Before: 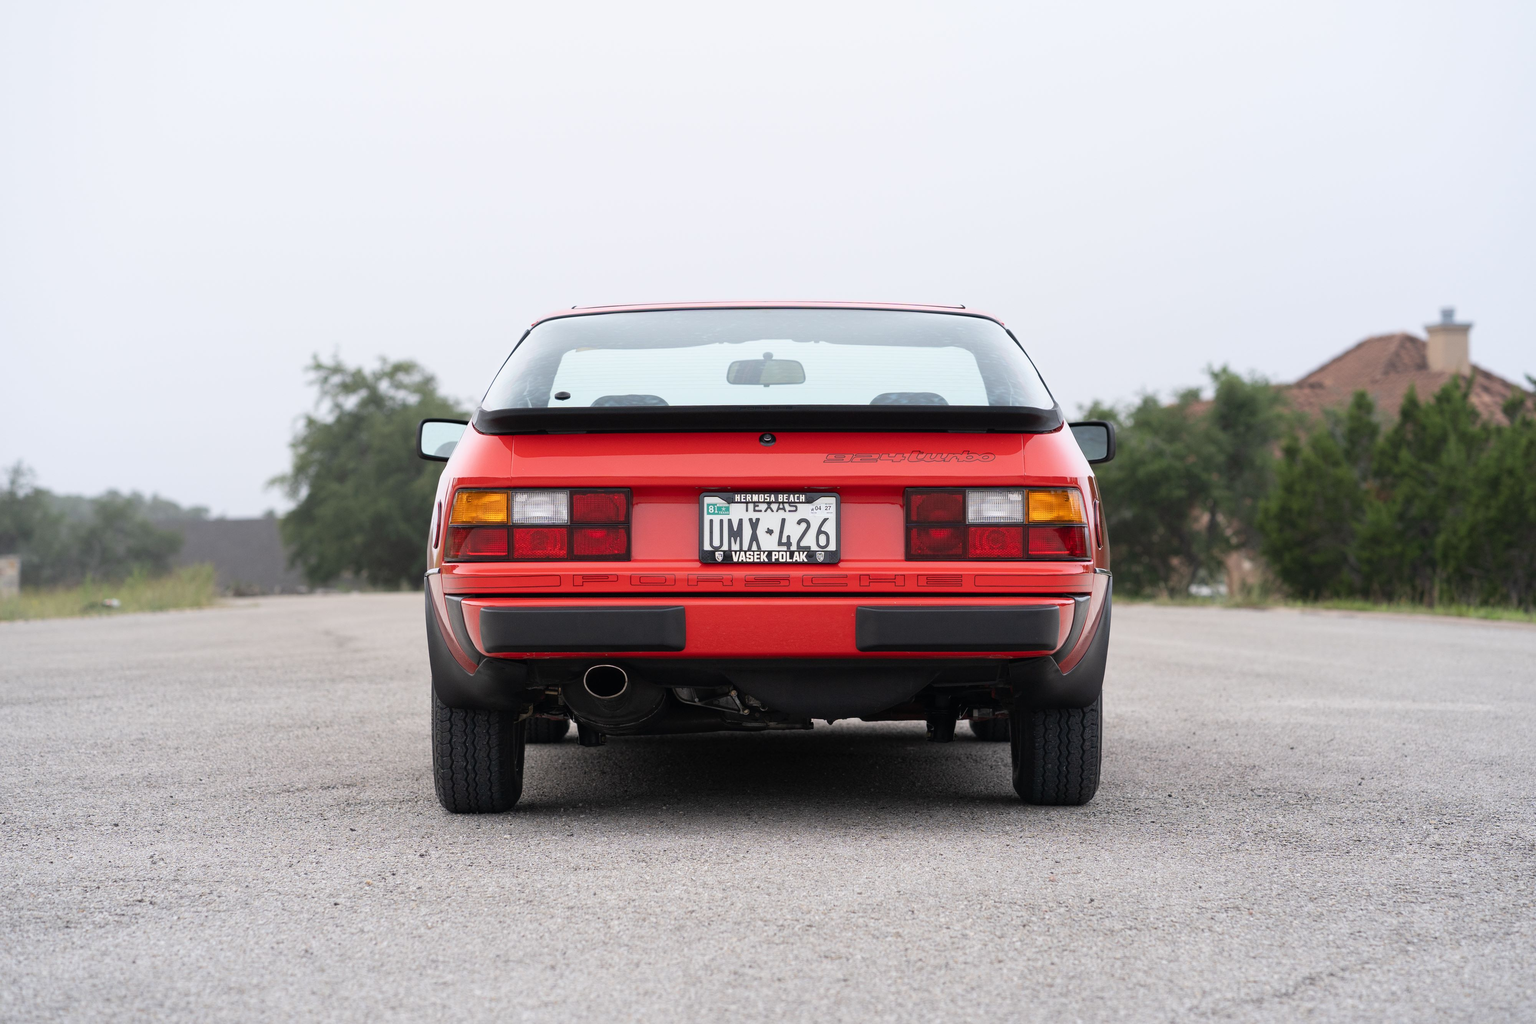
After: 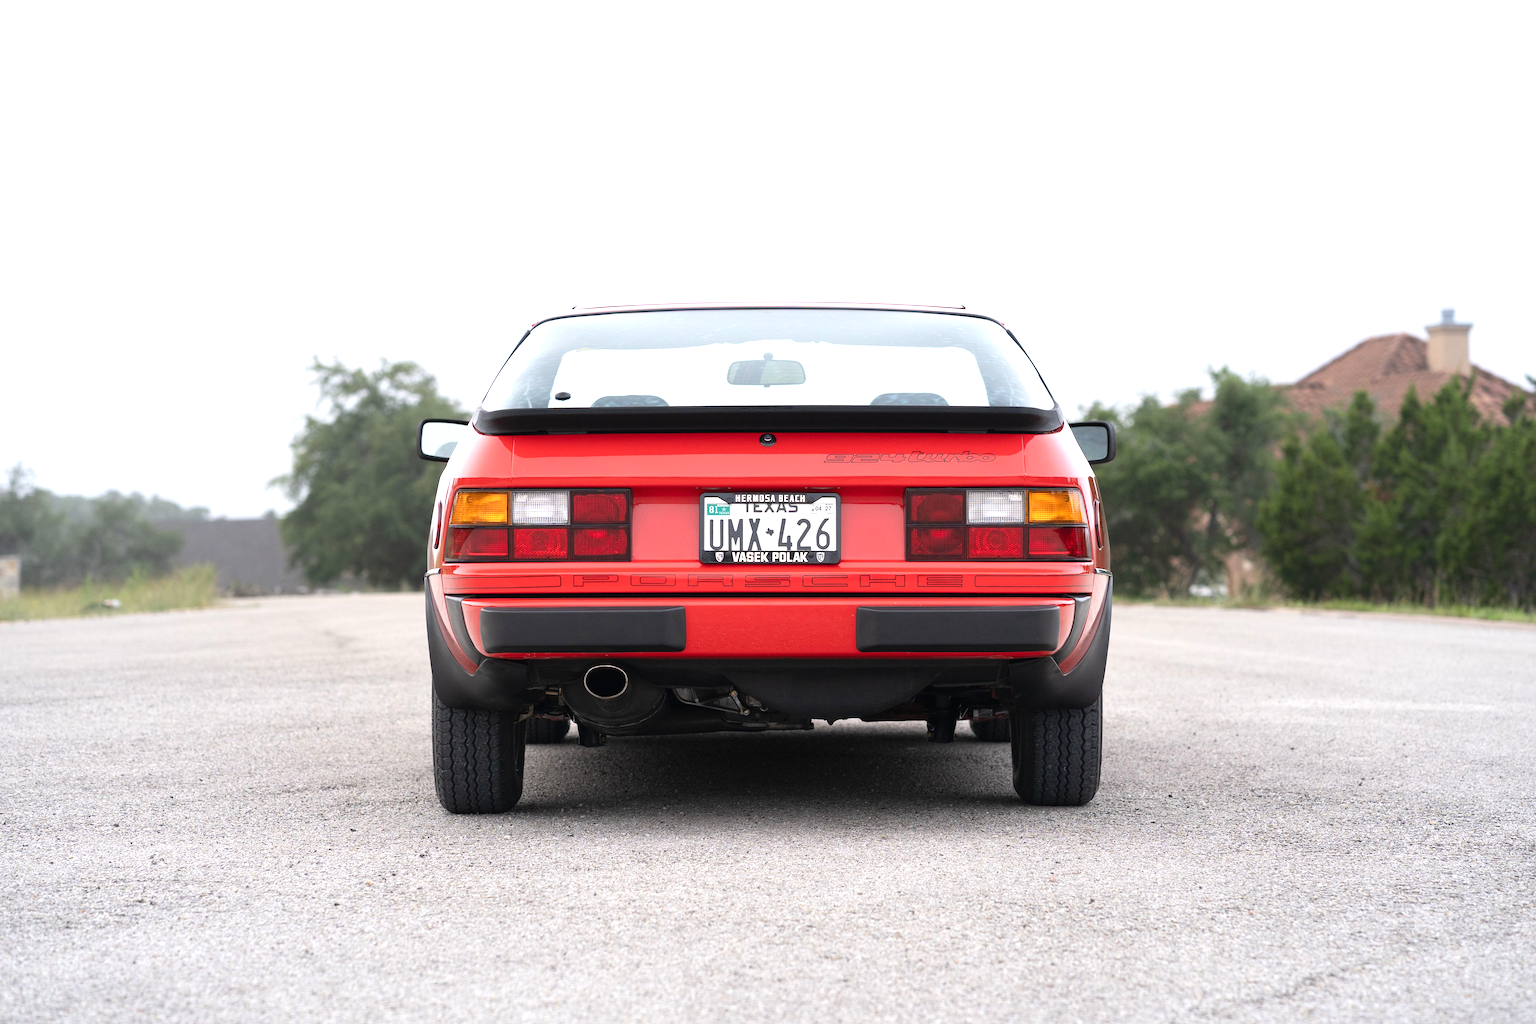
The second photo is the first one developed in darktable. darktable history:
exposure: exposure 0.566 EV, compensate highlight preservation false
white balance: emerald 1
